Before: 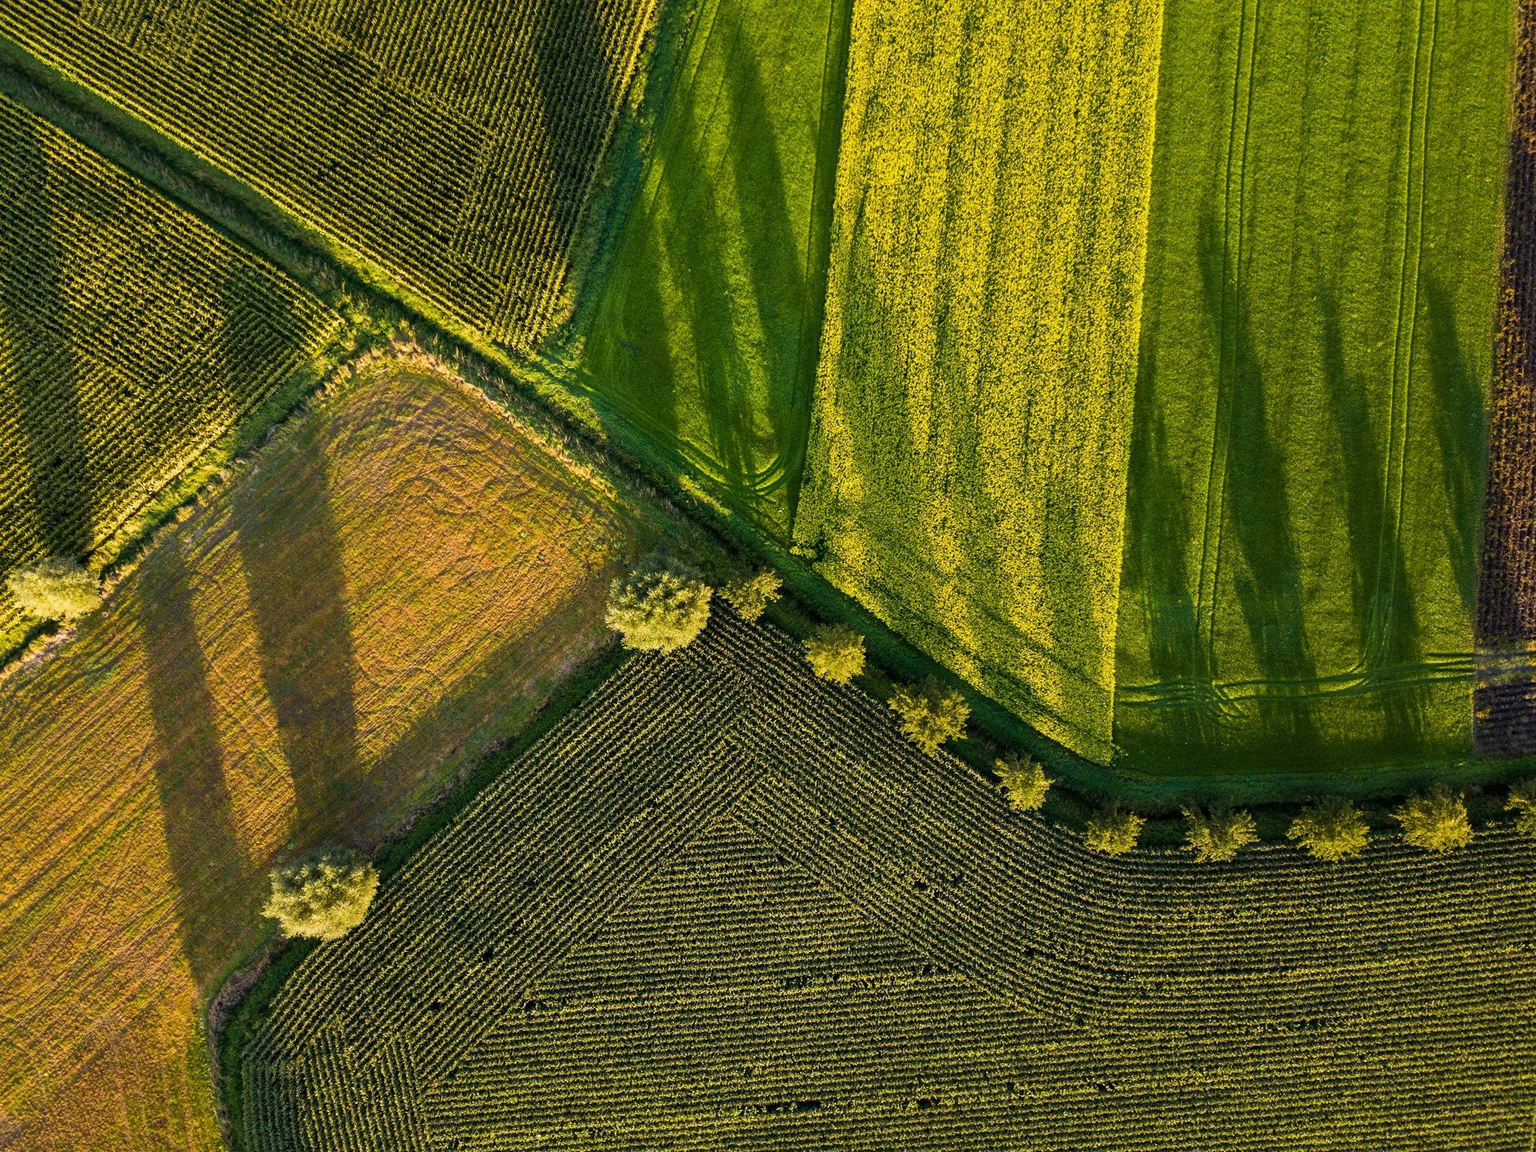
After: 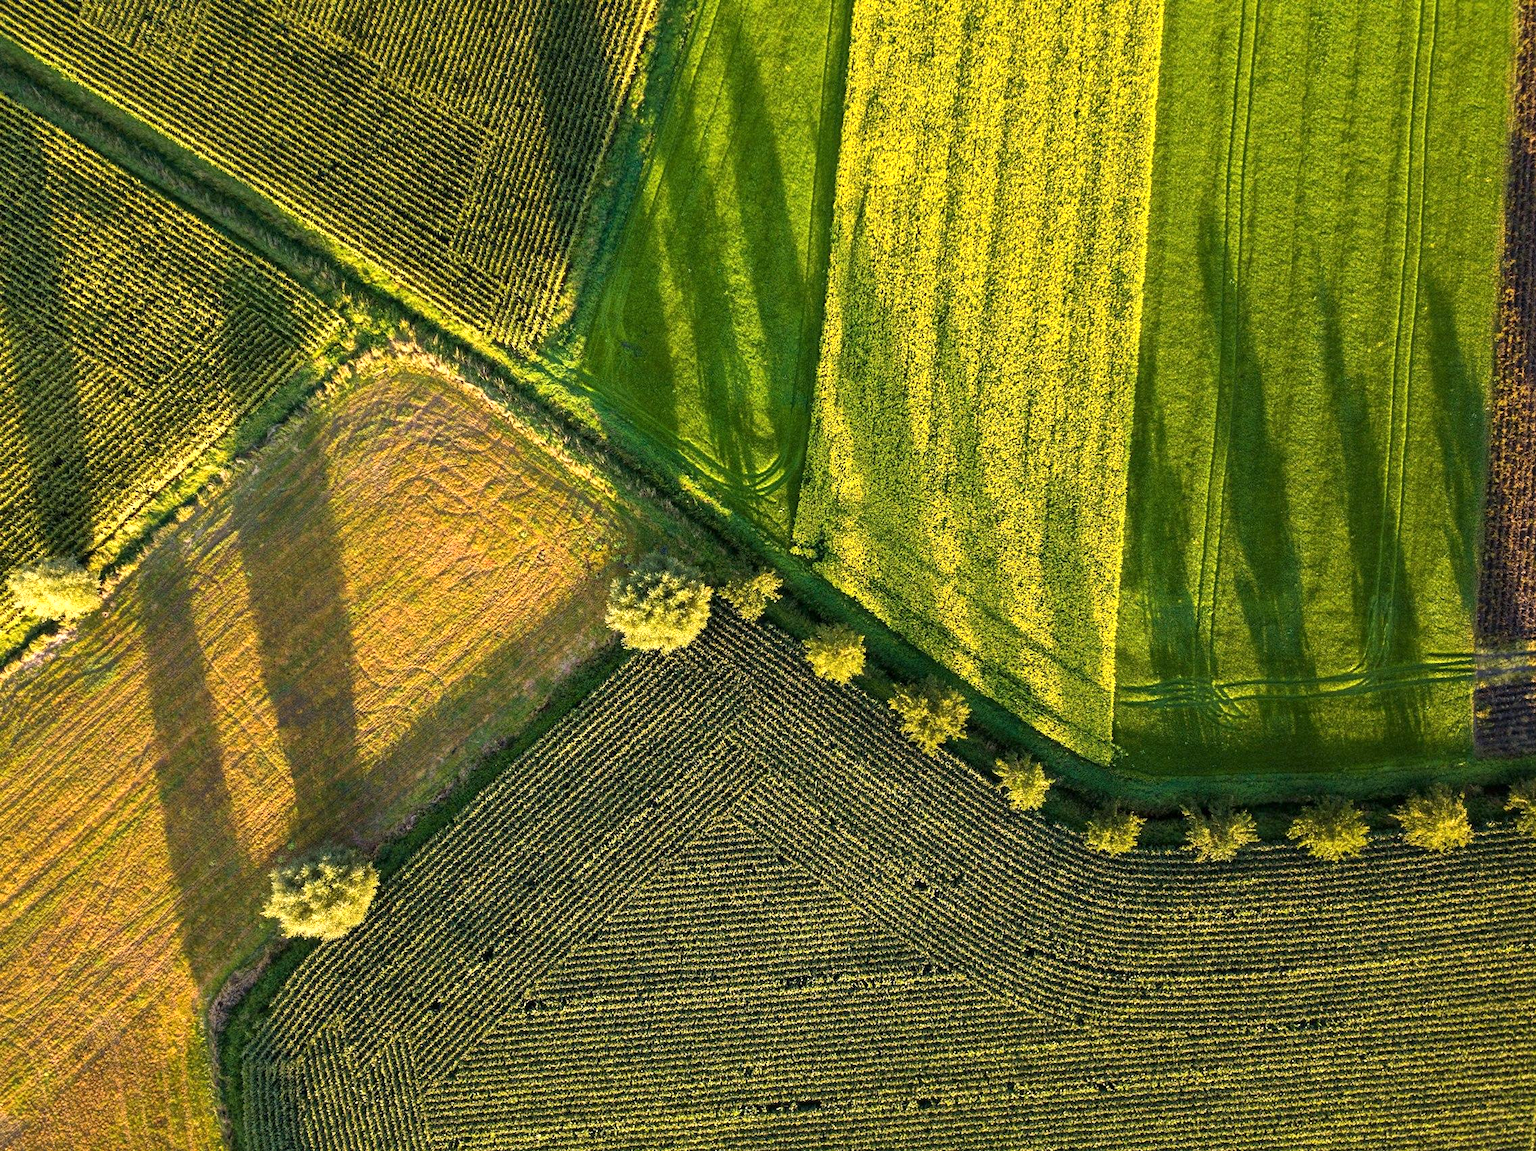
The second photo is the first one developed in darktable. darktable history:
exposure: black level correction 0, exposure 0.6 EV, compensate highlight preservation false
local contrast: mode bilateral grid, contrast 10, coarseness 25, detail 115%, midtone range 0.2
